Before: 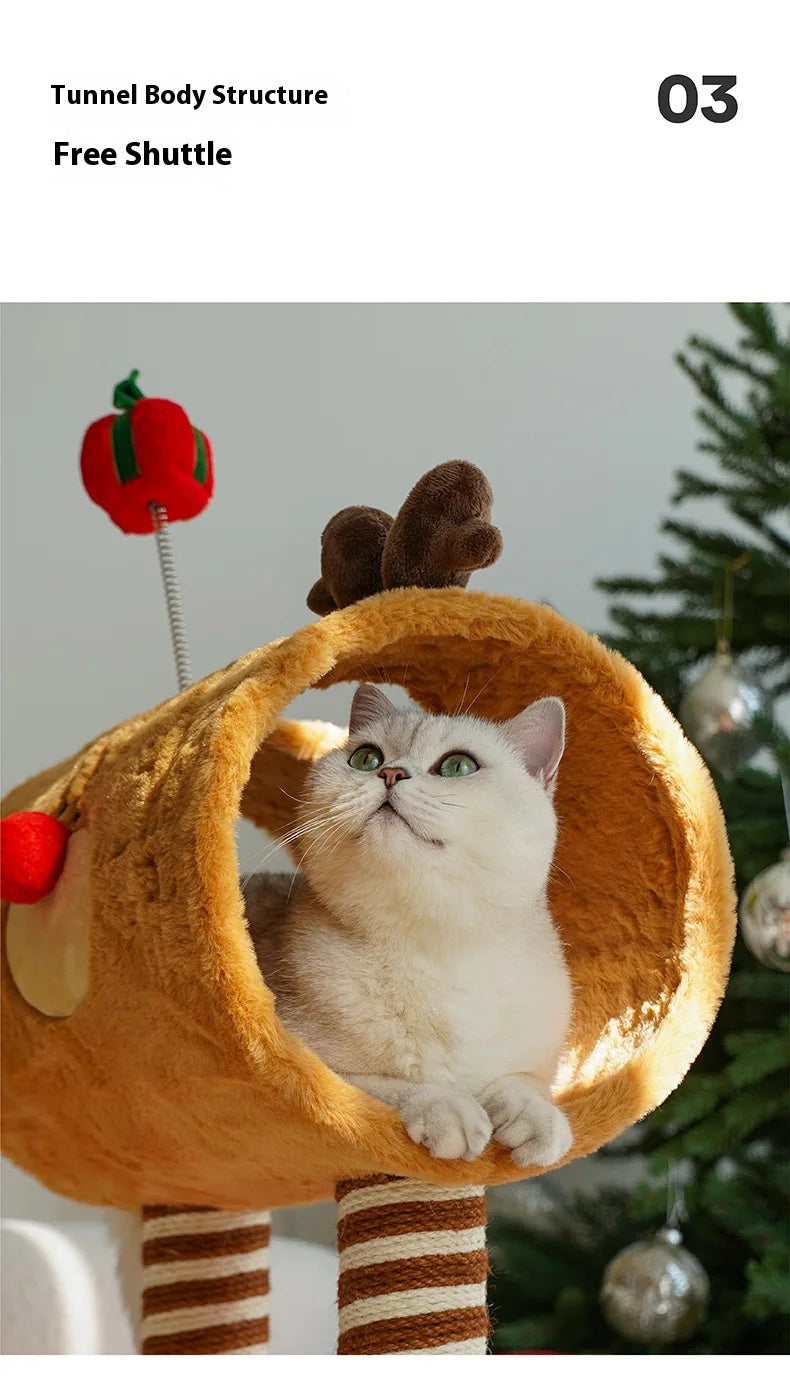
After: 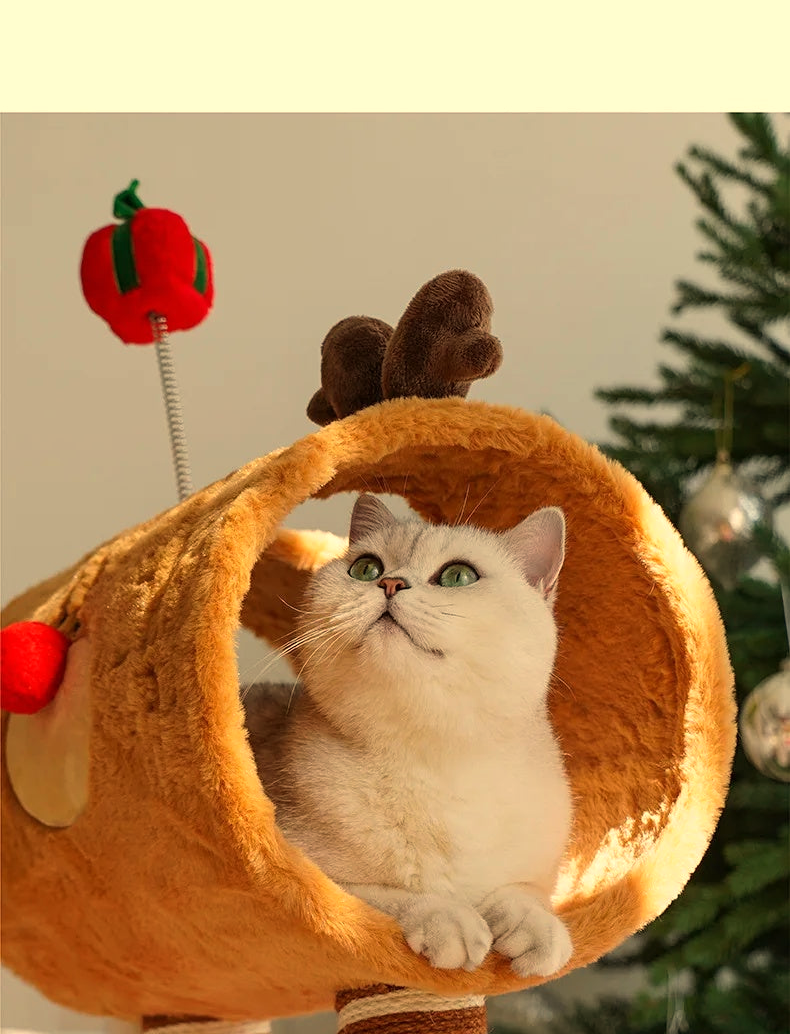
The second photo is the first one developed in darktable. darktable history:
white balance: red 1.138, green 0.996, blue 0.812
crop: top 13.819%, bottom 11.169%
